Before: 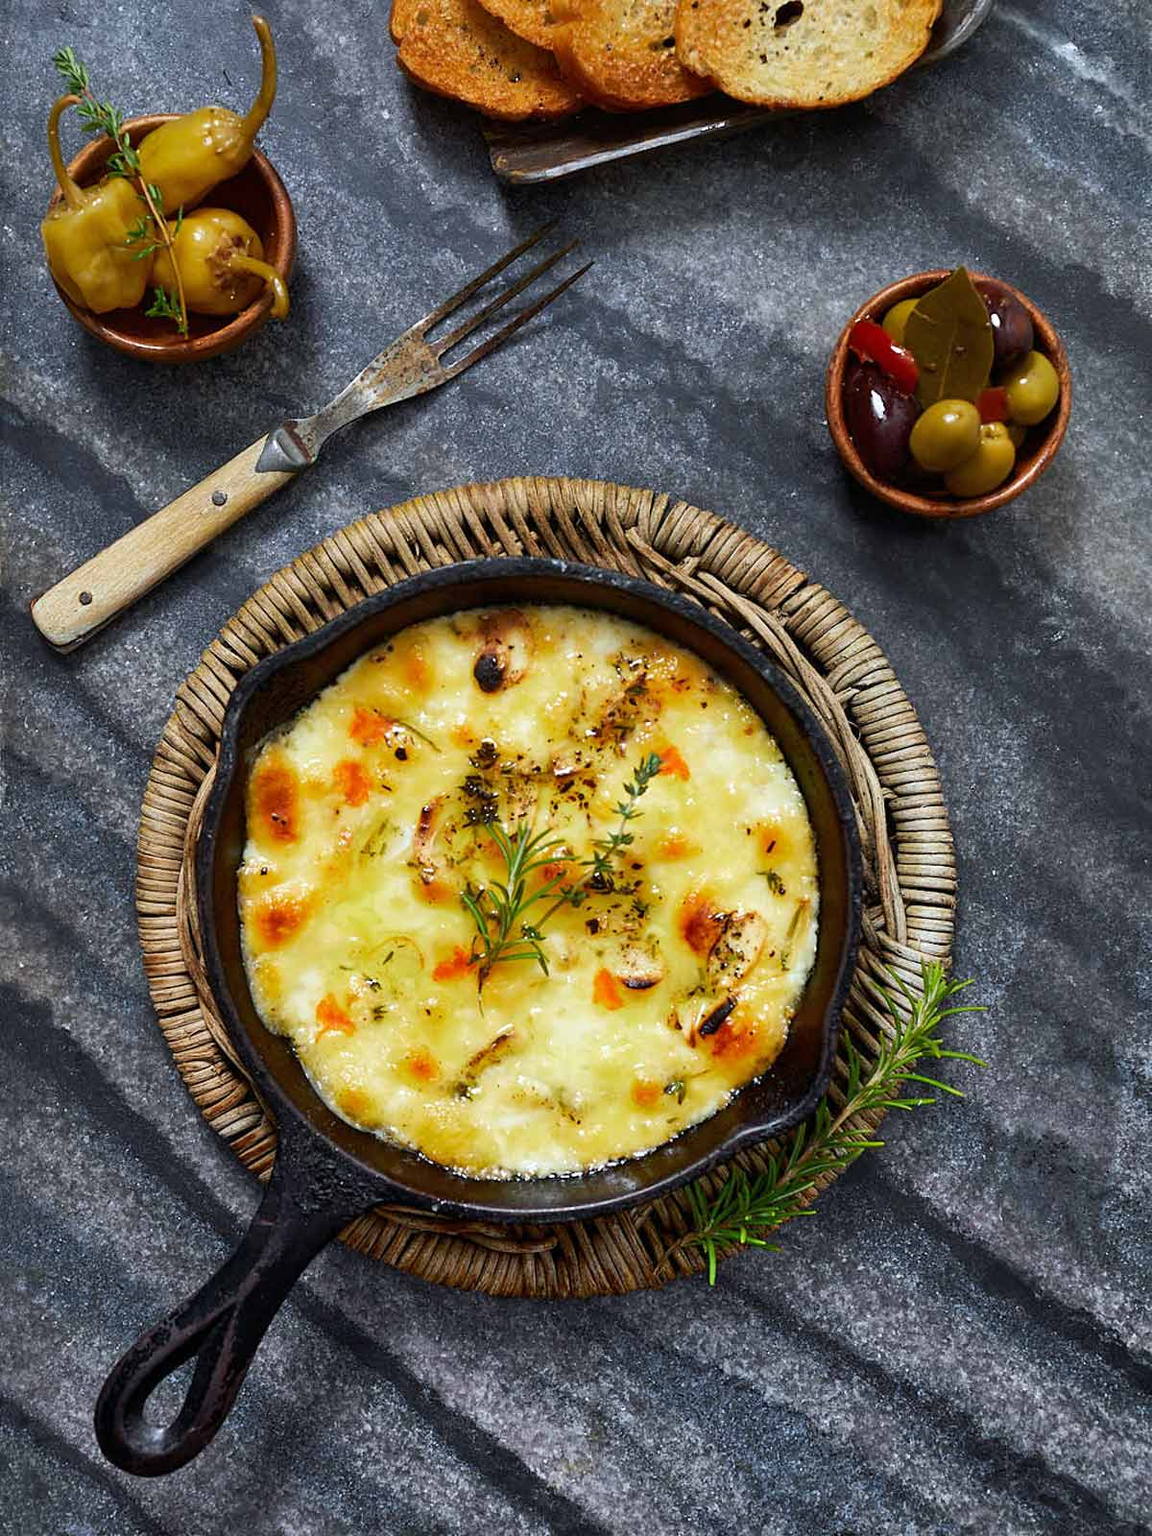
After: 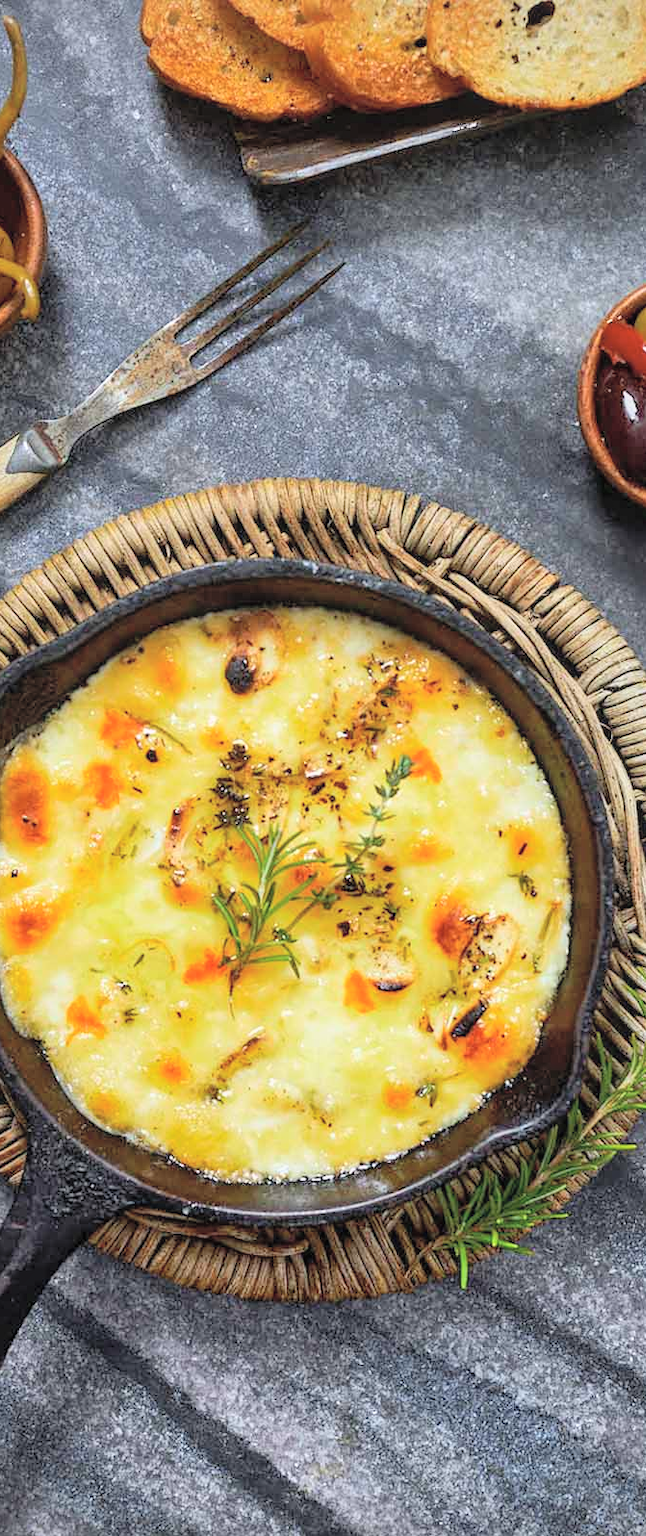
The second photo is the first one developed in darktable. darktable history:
crop: left 21.674%, right 22.086%
vignetting: fall-off start 92.6%, brightness -0.52, saturation -0.51, center (-0.012, 0)
global tonemap: drago (0.7, 100)
local contrast: detail 110%
exposure: exposure 0.2 EV, compensate highlight preservation false
